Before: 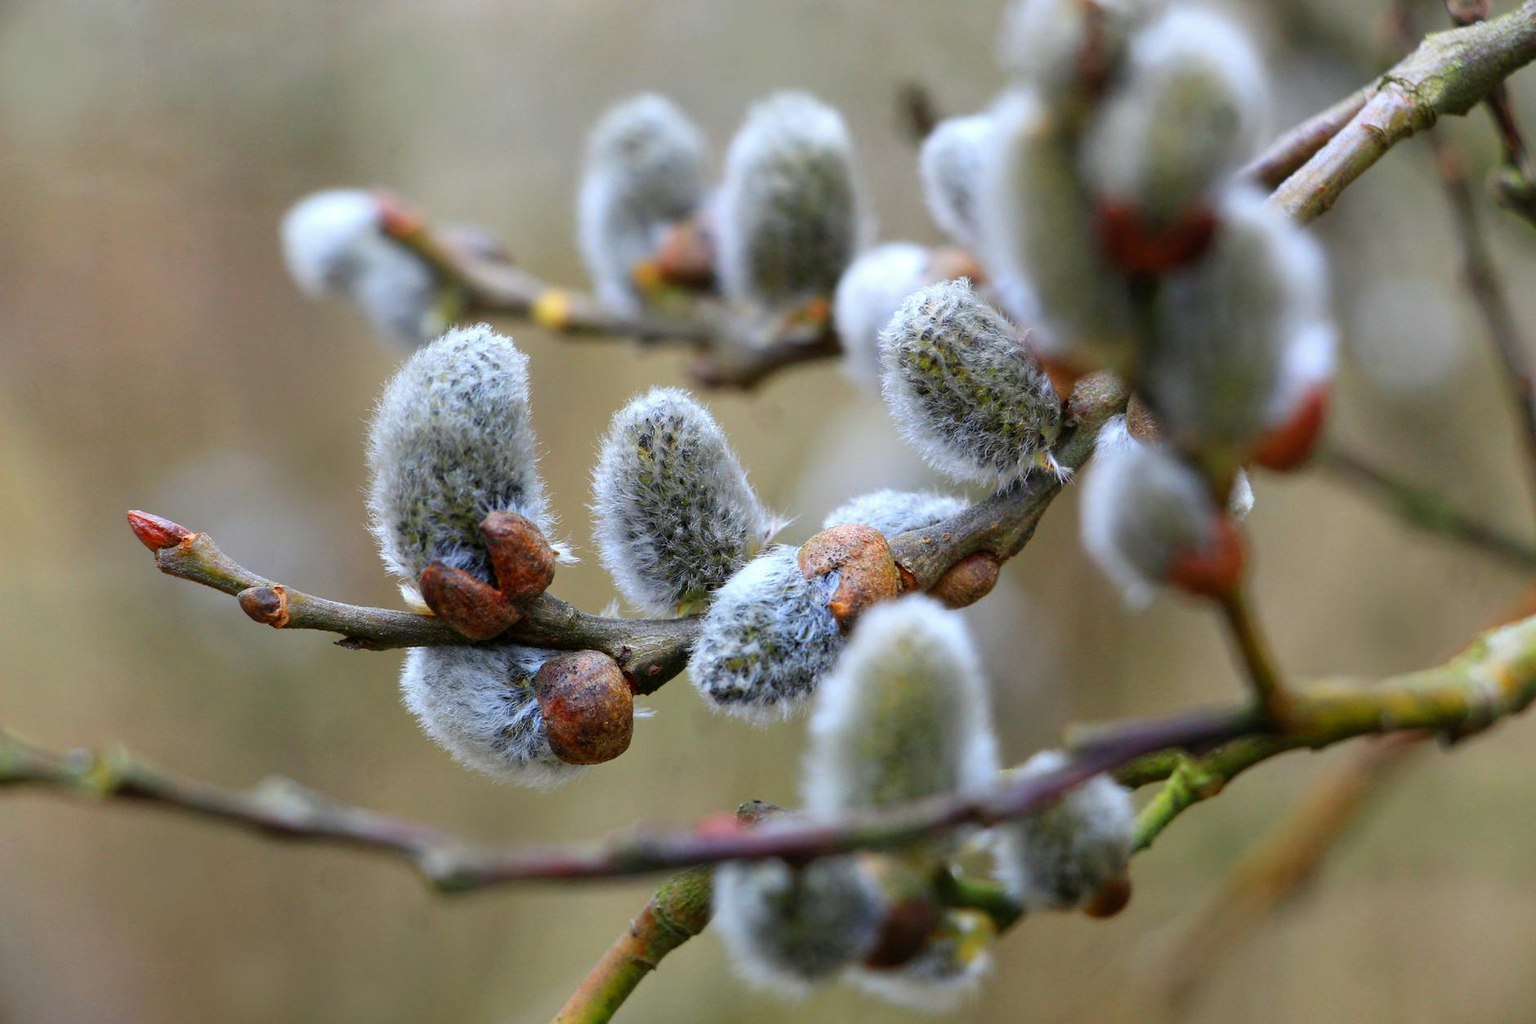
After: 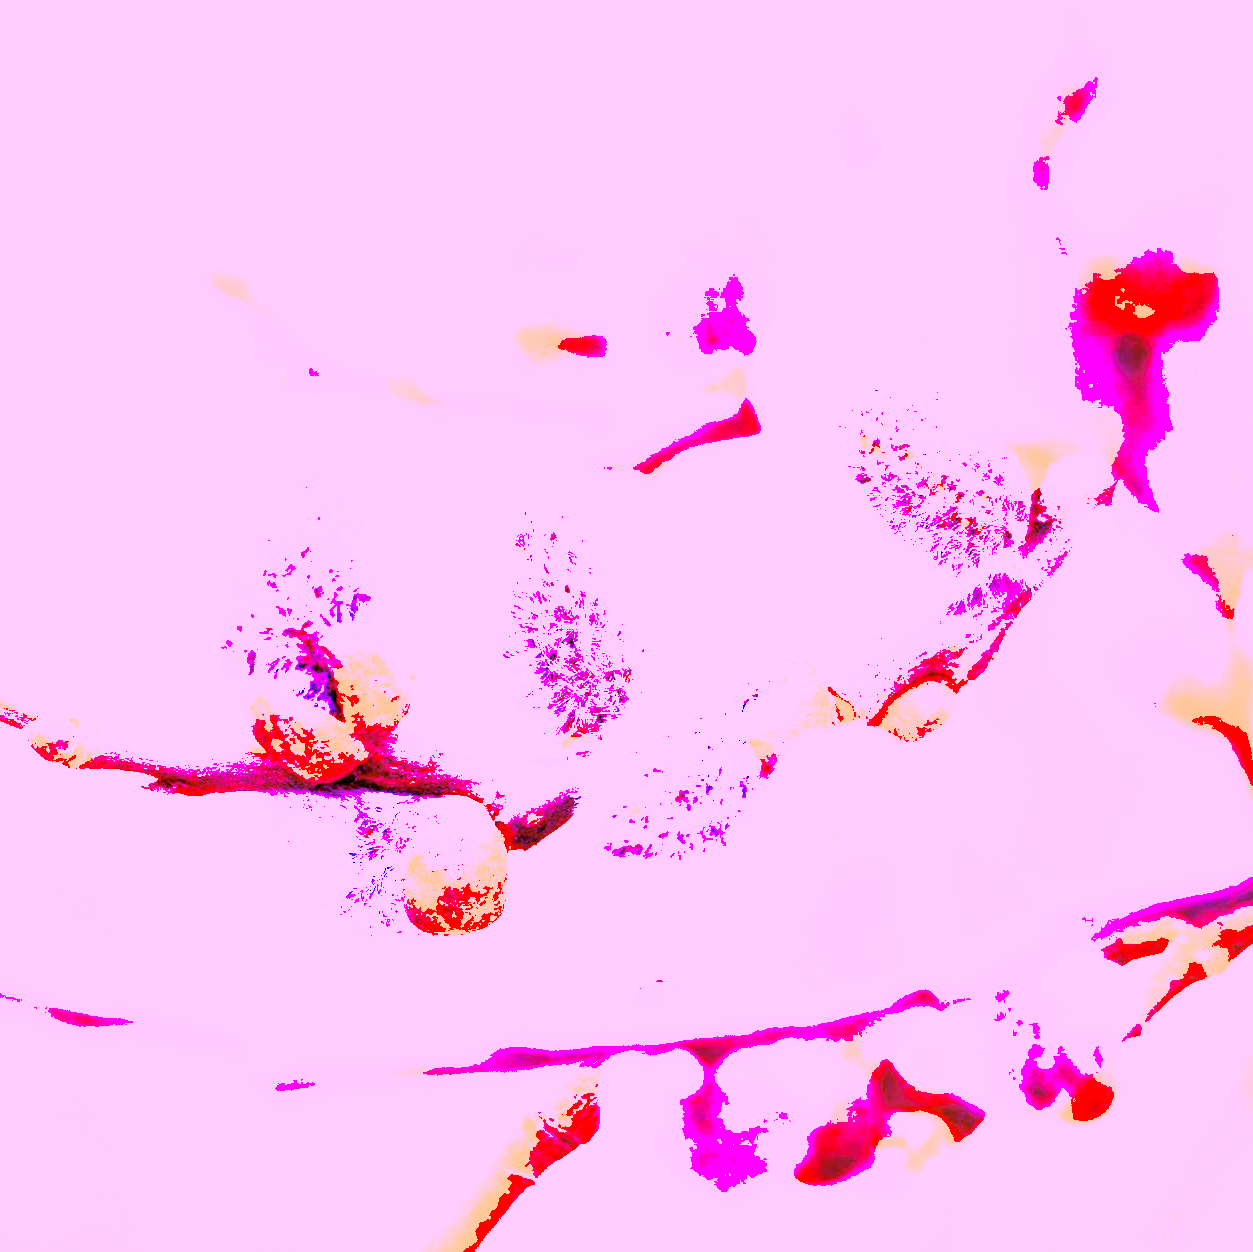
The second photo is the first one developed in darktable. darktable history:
white balance: red 8, blue 8
crop and rotate: left 14.292%, right 19.041%
shadows and highlights: on, module defaults
